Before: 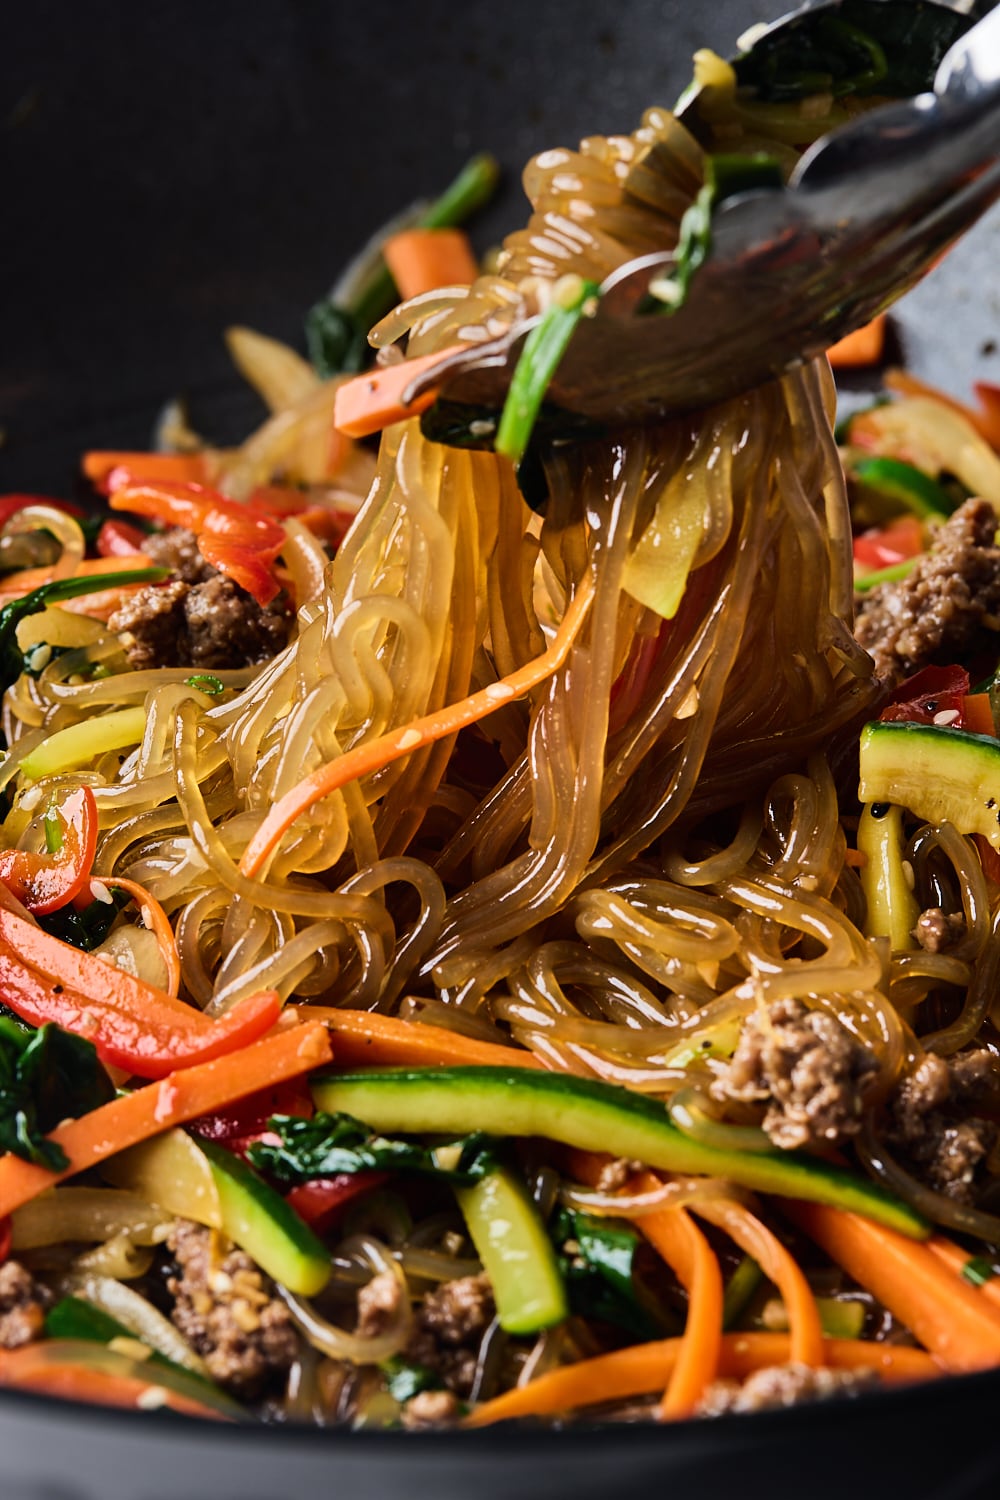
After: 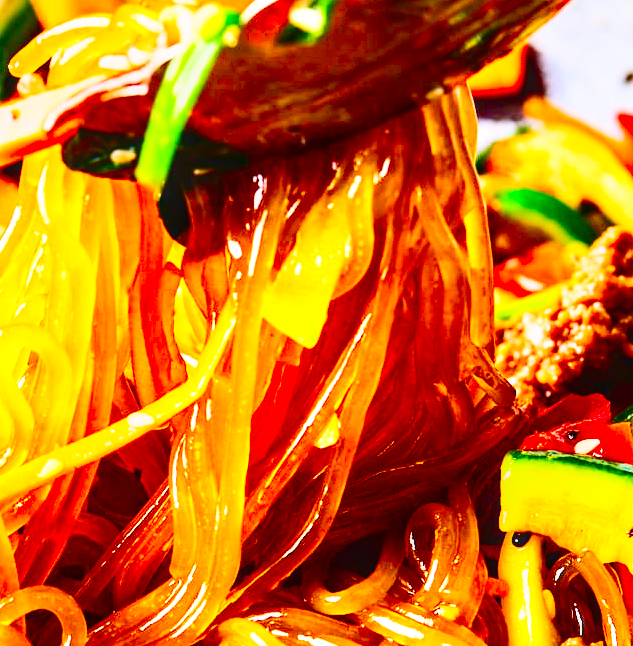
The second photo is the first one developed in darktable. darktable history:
exposure: exposure 0.773 EV, compensate highlight preservation false
local contrast: on, module defaults
color balance rgb: highlights gain › chroma 0.993%, highlights gain › hue 25.6°, perceptual saturation grading › global saturation 25.487%, global vibrance 3.384%
crop: left 35.996%, top 18.117%, right 0.673%, bottom 38.788%
base curve: curves: ch0 [(0, 0) (0.008, 0.007) (0.022, 0.029) (0.048, 0.089) (0.092, 0.197) (0.191, 0.399) (0.275, 0.534) (0.357, 0.65) (0.477, 0.78) (0.542, 0.833) (0.799, 0.973) (1, 1)], preserve colors none
contrast brightness saturation: contrast 0.267, brightness 0.025, saturation 0.872
levels: levels [0, 0.478, 1]
